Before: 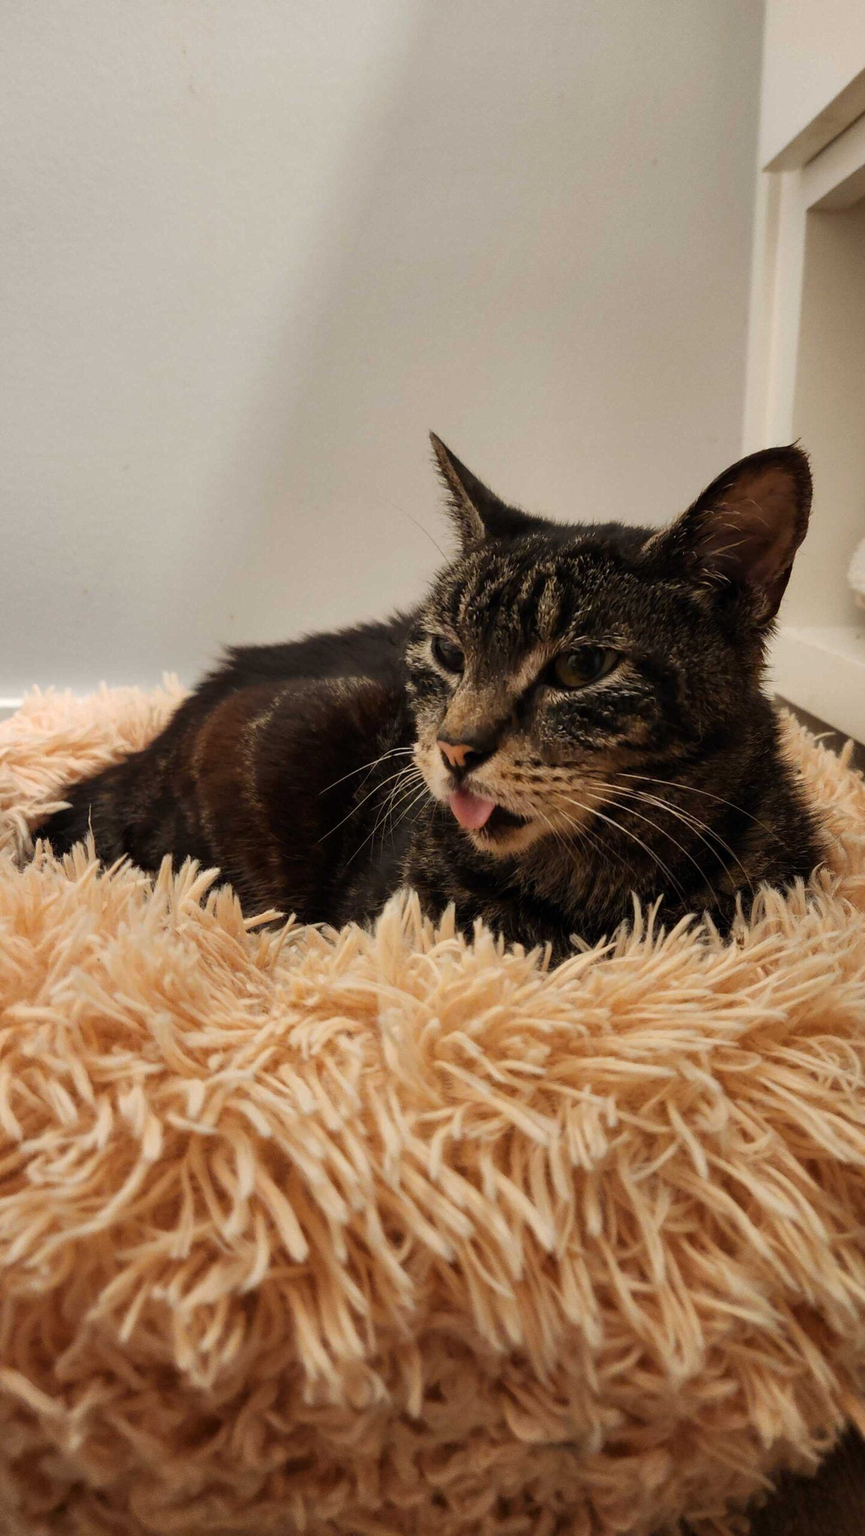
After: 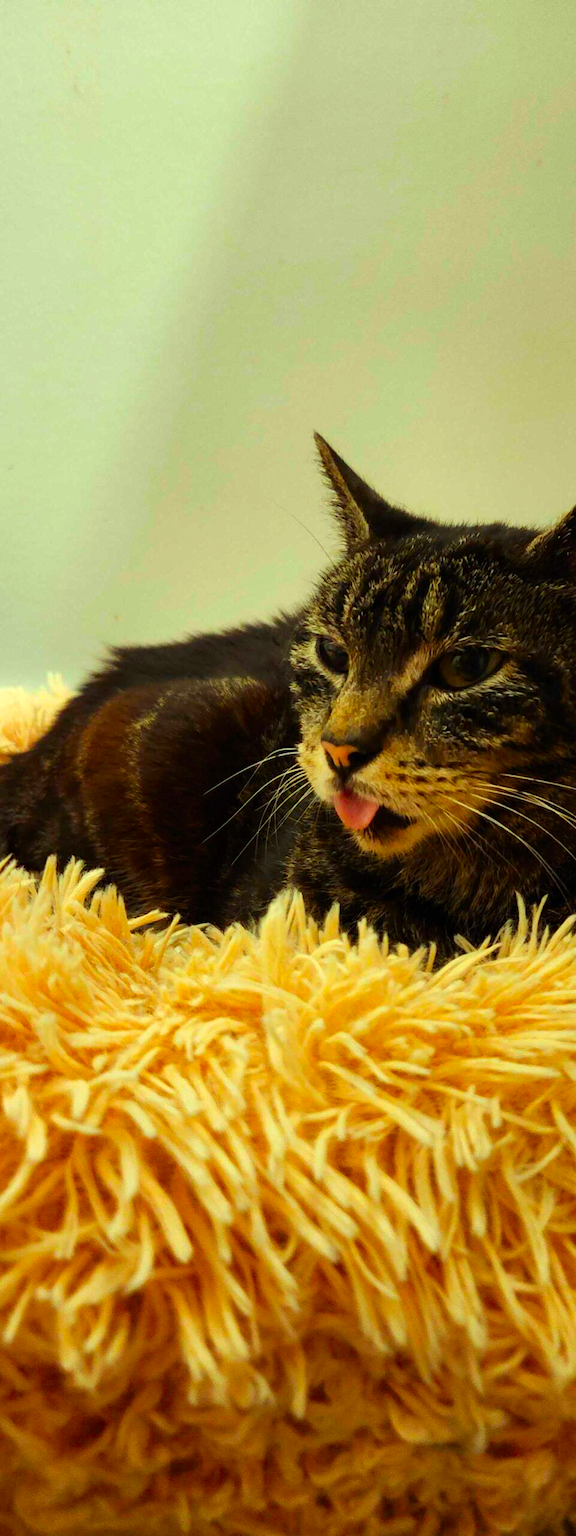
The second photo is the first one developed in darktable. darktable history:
color correction: highlights a* -10.84, highlights b* 9.81, saturation 1.71
crop and rotate: left 13.449%, right 19.931%
tone equalizer: -8 EV -0.396 EV, -7 EV -0.364 EV, -6 EV -0.365 EV, -5 EV -0.206 EV, -3 EV 0.191 EV, -2 EV 0.323 EV, -1 EV 0.413 EV, +0 EV 0.39 EV
